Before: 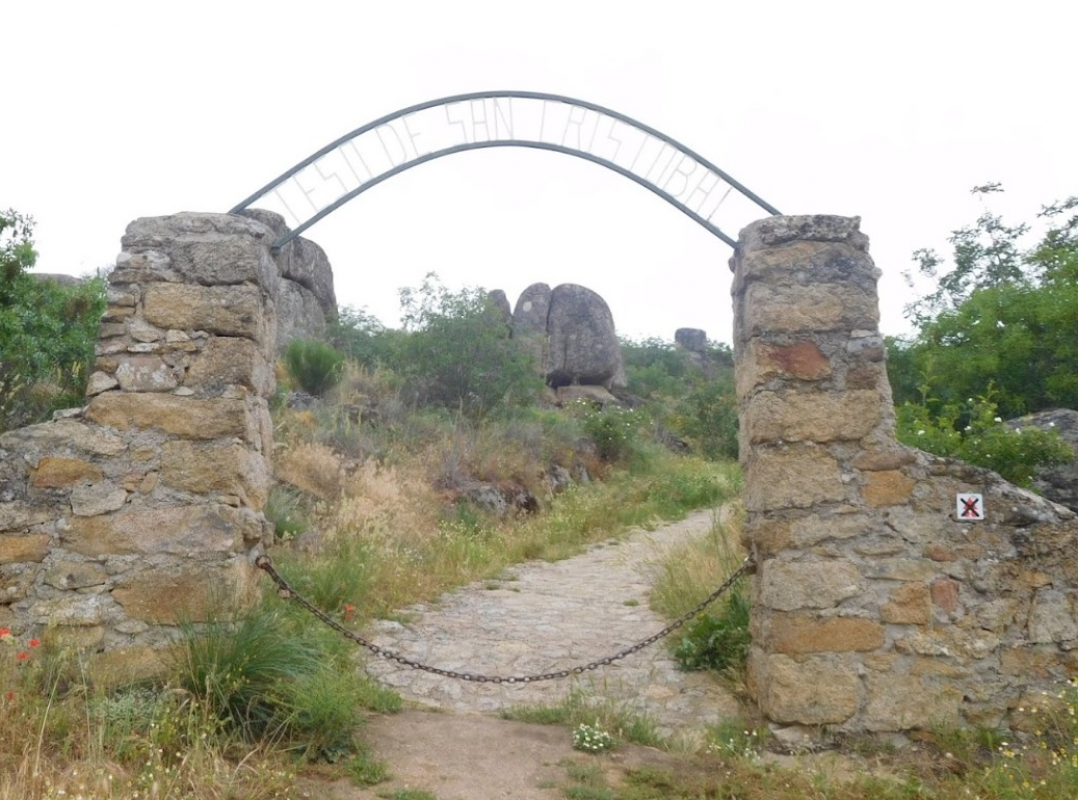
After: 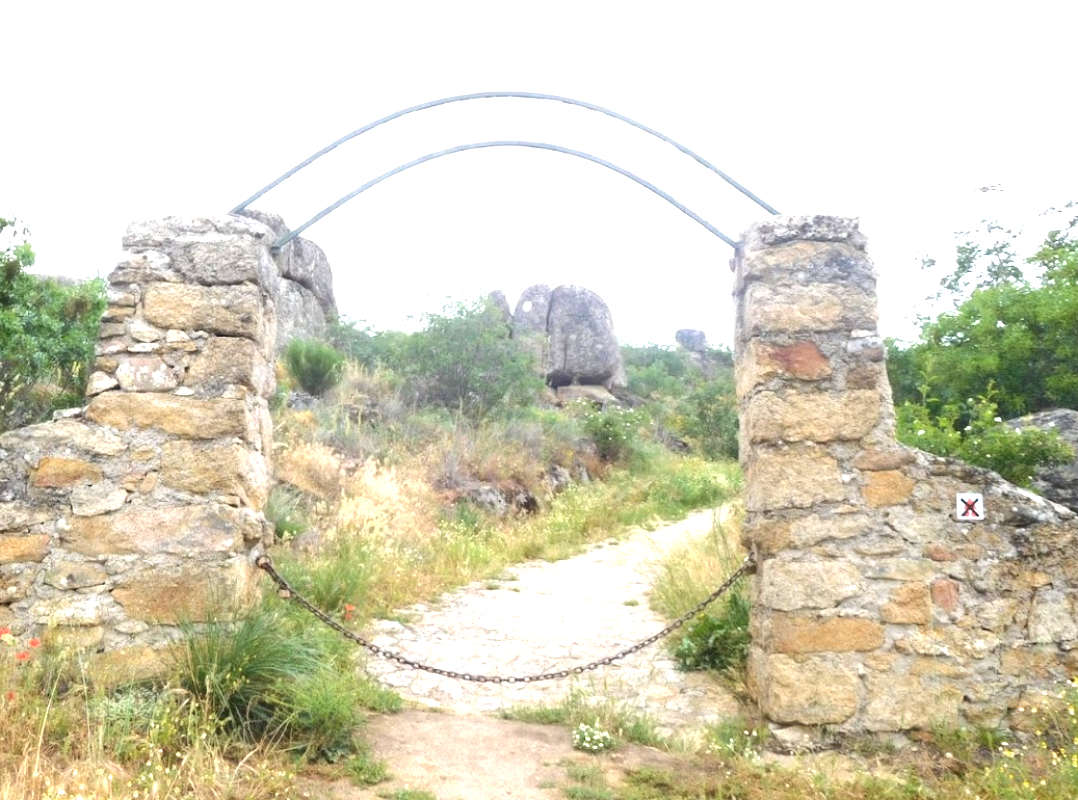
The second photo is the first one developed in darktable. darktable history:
exposure: black level correction 0, exposure 1 EV, compensate exposure bias true, compensate highlight preservation false
tone equalizer: -8 EV -0.417 EV, -7 EV -0.389 EV, -6 EV -0.333 EV, -5 EV -0.222 EV, -3 EV 0.222 EV, -2 EV 0.333 EV, -1 EV 0.389 EV, +0 EV 0.417 EV, edges refinement/feathering 500, mask exposure compensation -1.57 EV, preserve details no
